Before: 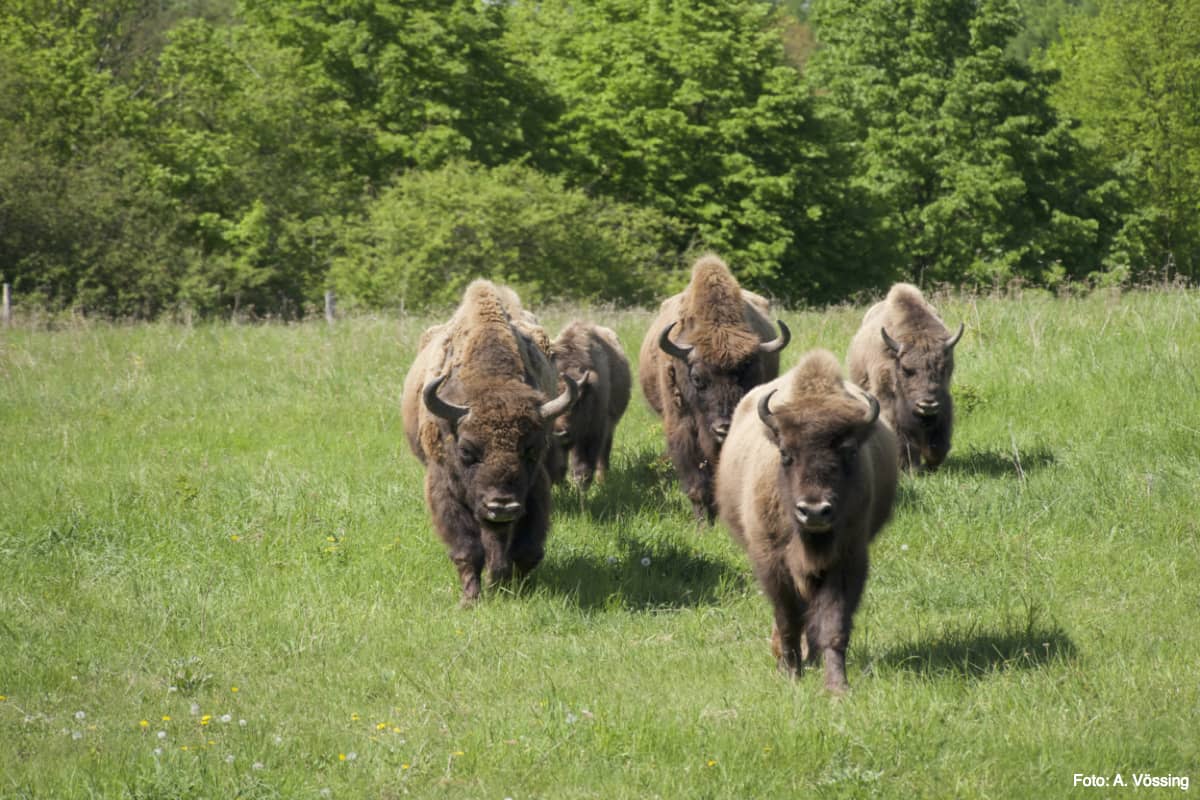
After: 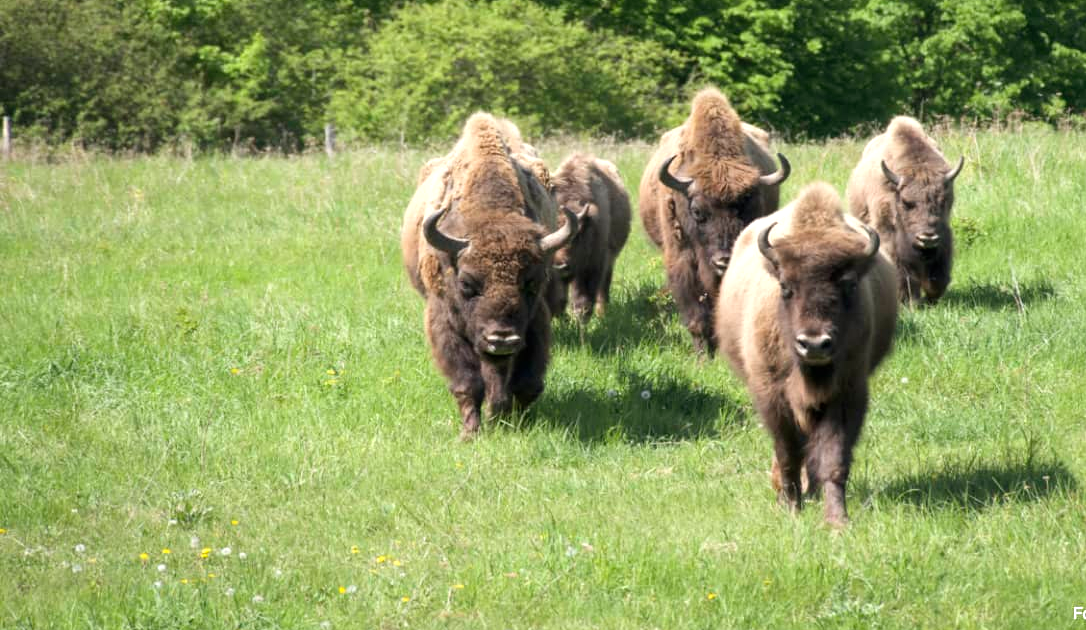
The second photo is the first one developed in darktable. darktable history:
crop: top 20.916%, right 9.437%, bottom 0.316%
exposure: exposure 0.3 EV, compensate highlight preservation false
shadows and highlights: radius 44.78, white point adjustment 6.64, compress 79.65%, highlights color adjustment 78.42%, soften with gaussian
